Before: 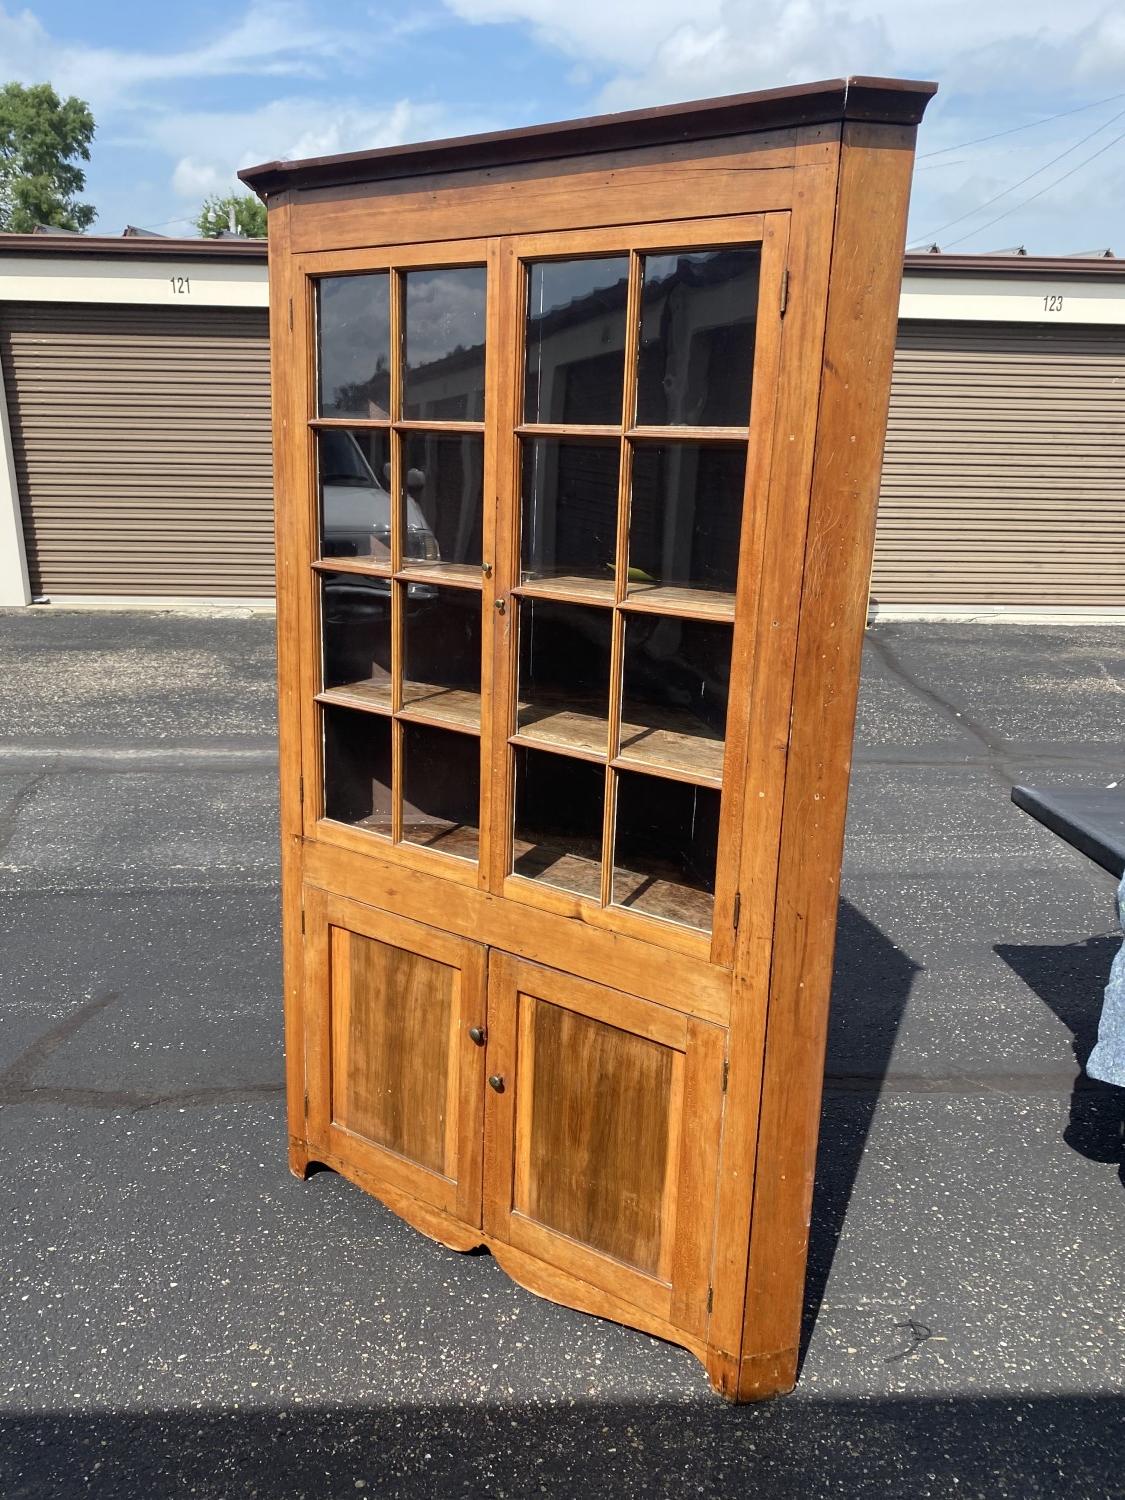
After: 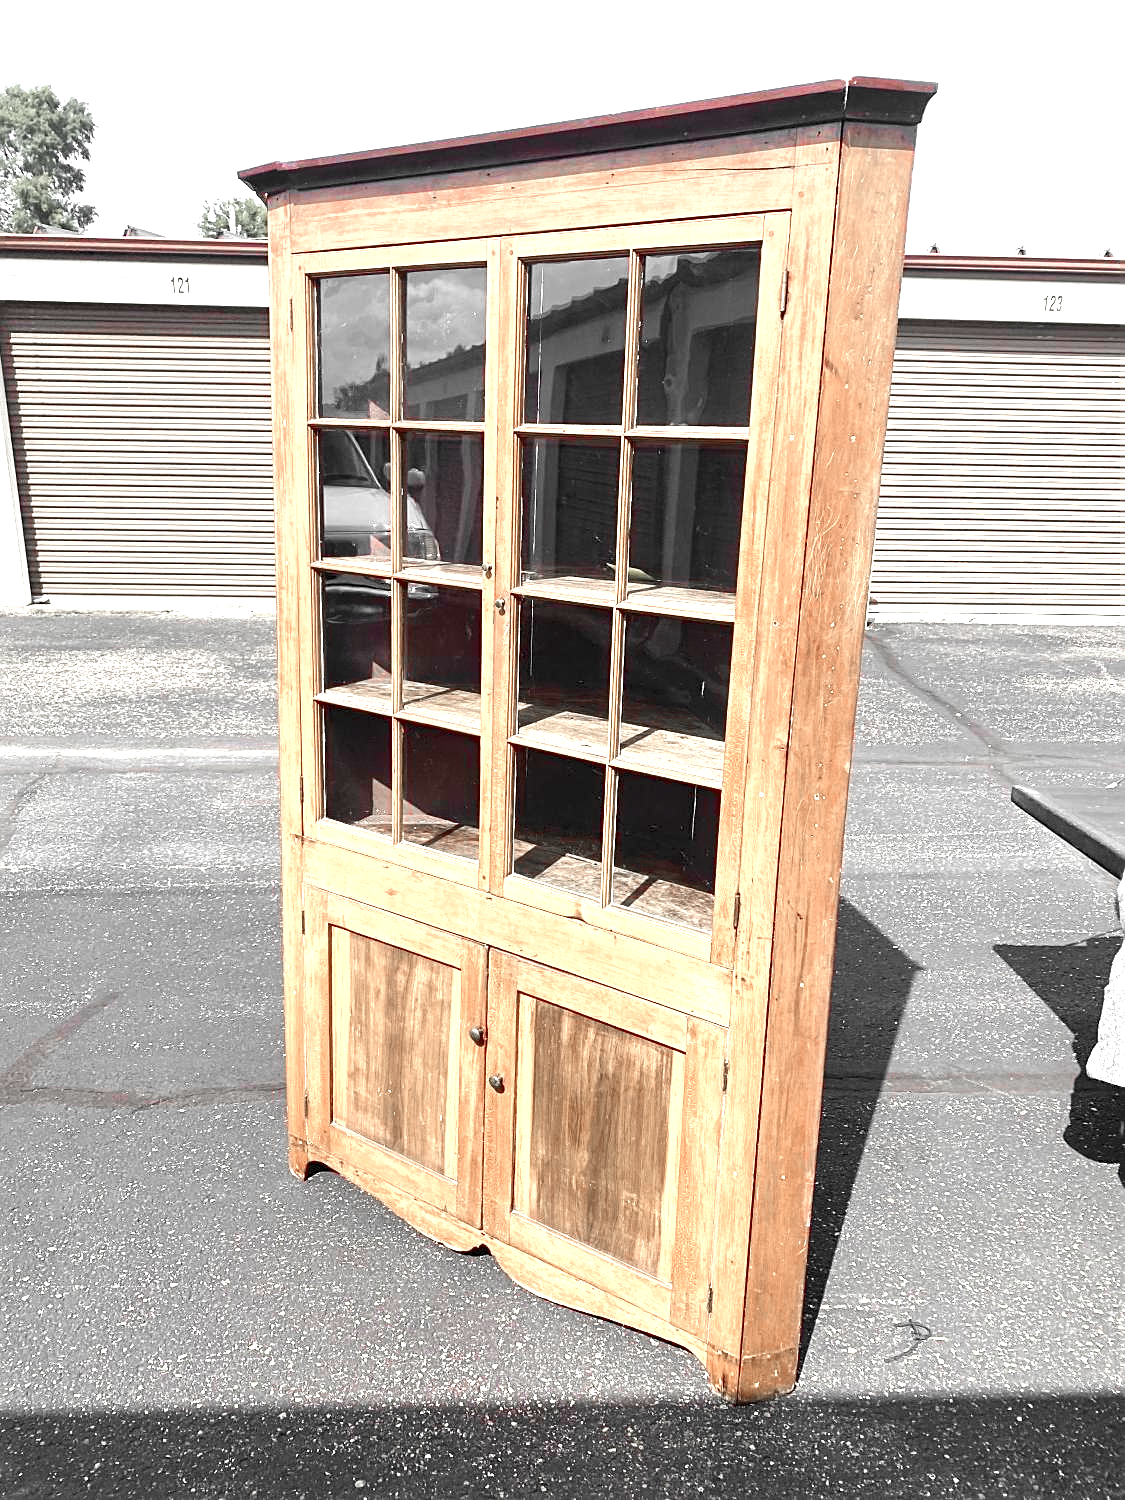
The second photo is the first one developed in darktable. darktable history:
color zones: curves: ch1 [(0, 0.831) (0.08, 0.771) (0.157, 0.268) (0.241, 0.207) (0.562, -0.005) (0.714, -0.013) (0.876, 0.01) (1, 0.831)]
exposure: black level correction 0, exposure 1.5 EV, compensate exposure bias true, compensate highlight preservation false
shadows and highlights: shadows 62.66, white point adjustment 0.37, highlights -34.44, compress 83.82%
sharpen: on, module defaults
